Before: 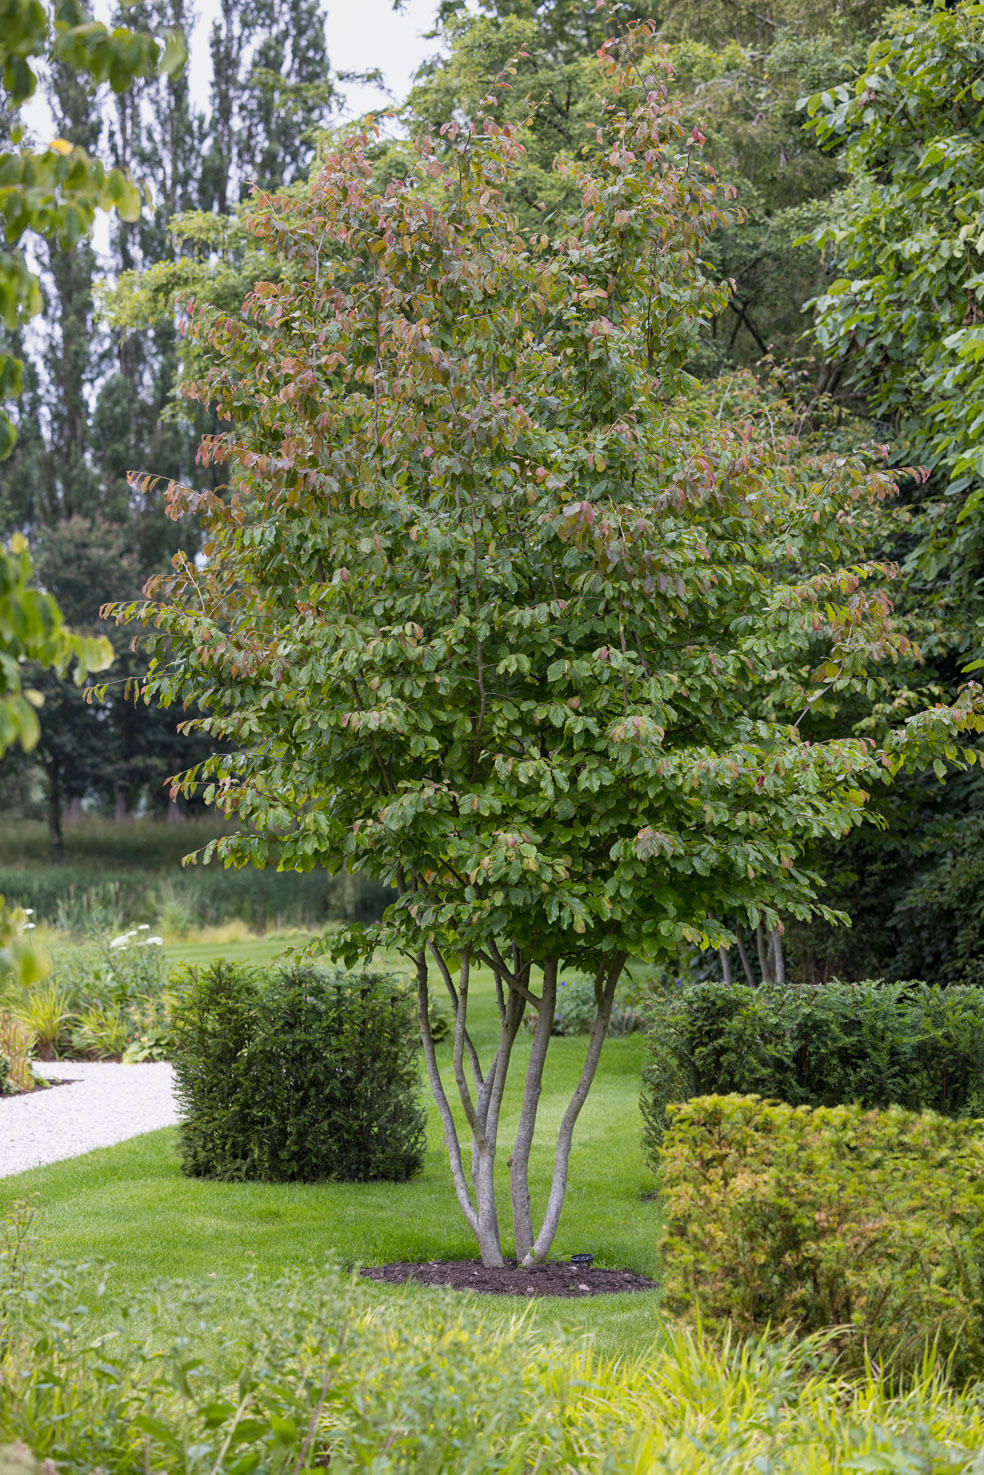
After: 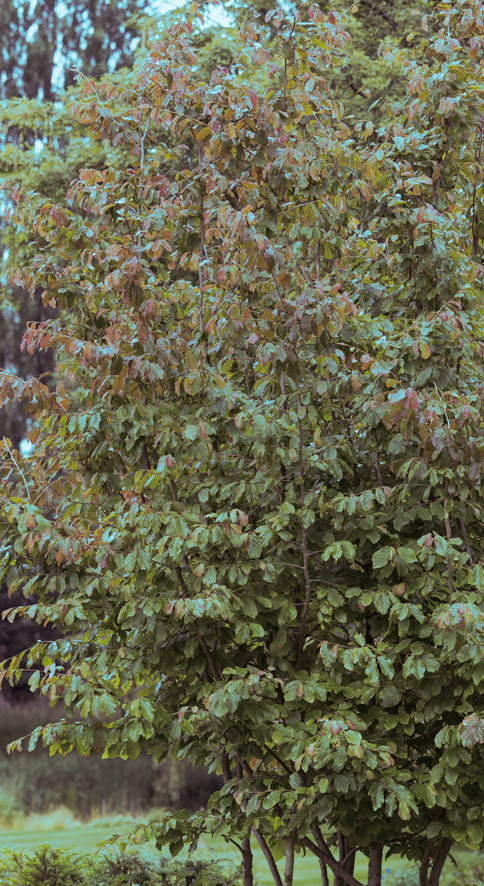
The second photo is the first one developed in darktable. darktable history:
crop: left 17.835%, top 7.675%, right 32.881%, bottom 32.213%
exposure: compensate highlight preservation false
split-toning: shadows › hue 327.6°, highlights › hue 198°, highlights › saturation 0.55, balance -21.25, compress 0%
